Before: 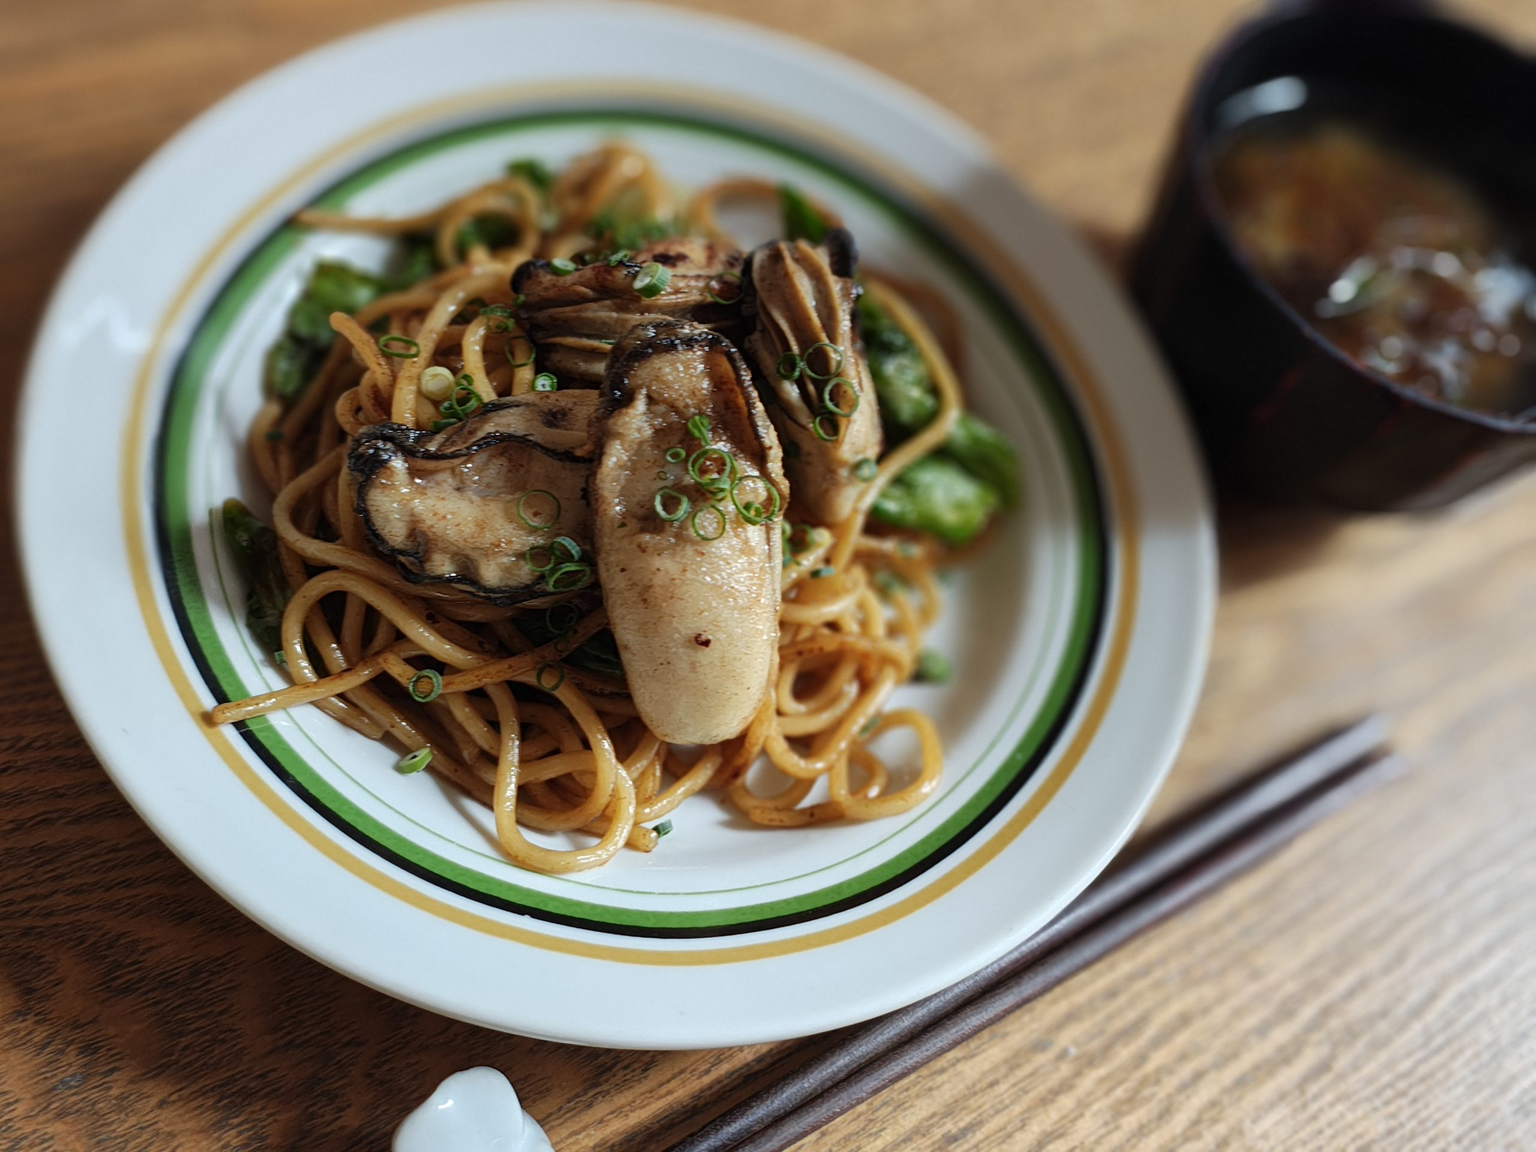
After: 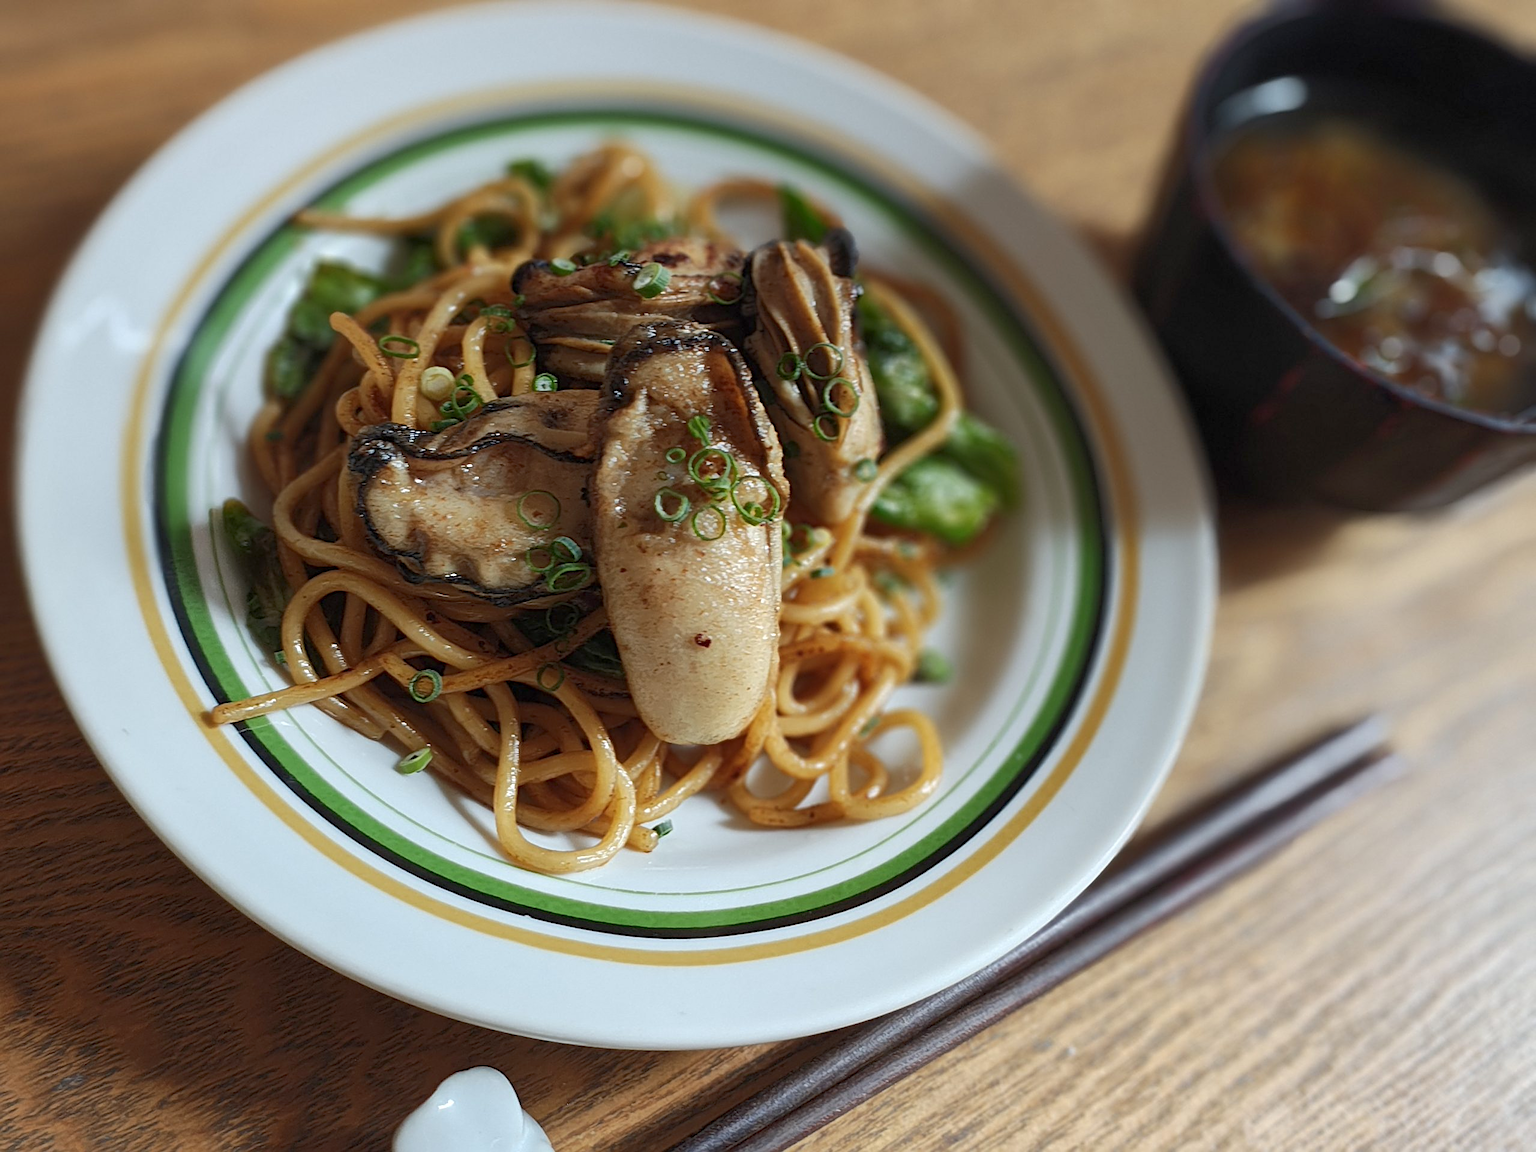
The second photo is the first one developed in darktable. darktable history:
rgb curve: curves: ch0 [(0, 0) (0.093, 0.159) (0.241, 0.265) (0.414, 0.42) (1, 1)], compensate middle gray true, preserve colors basic power
sharpen: on, module defaults
